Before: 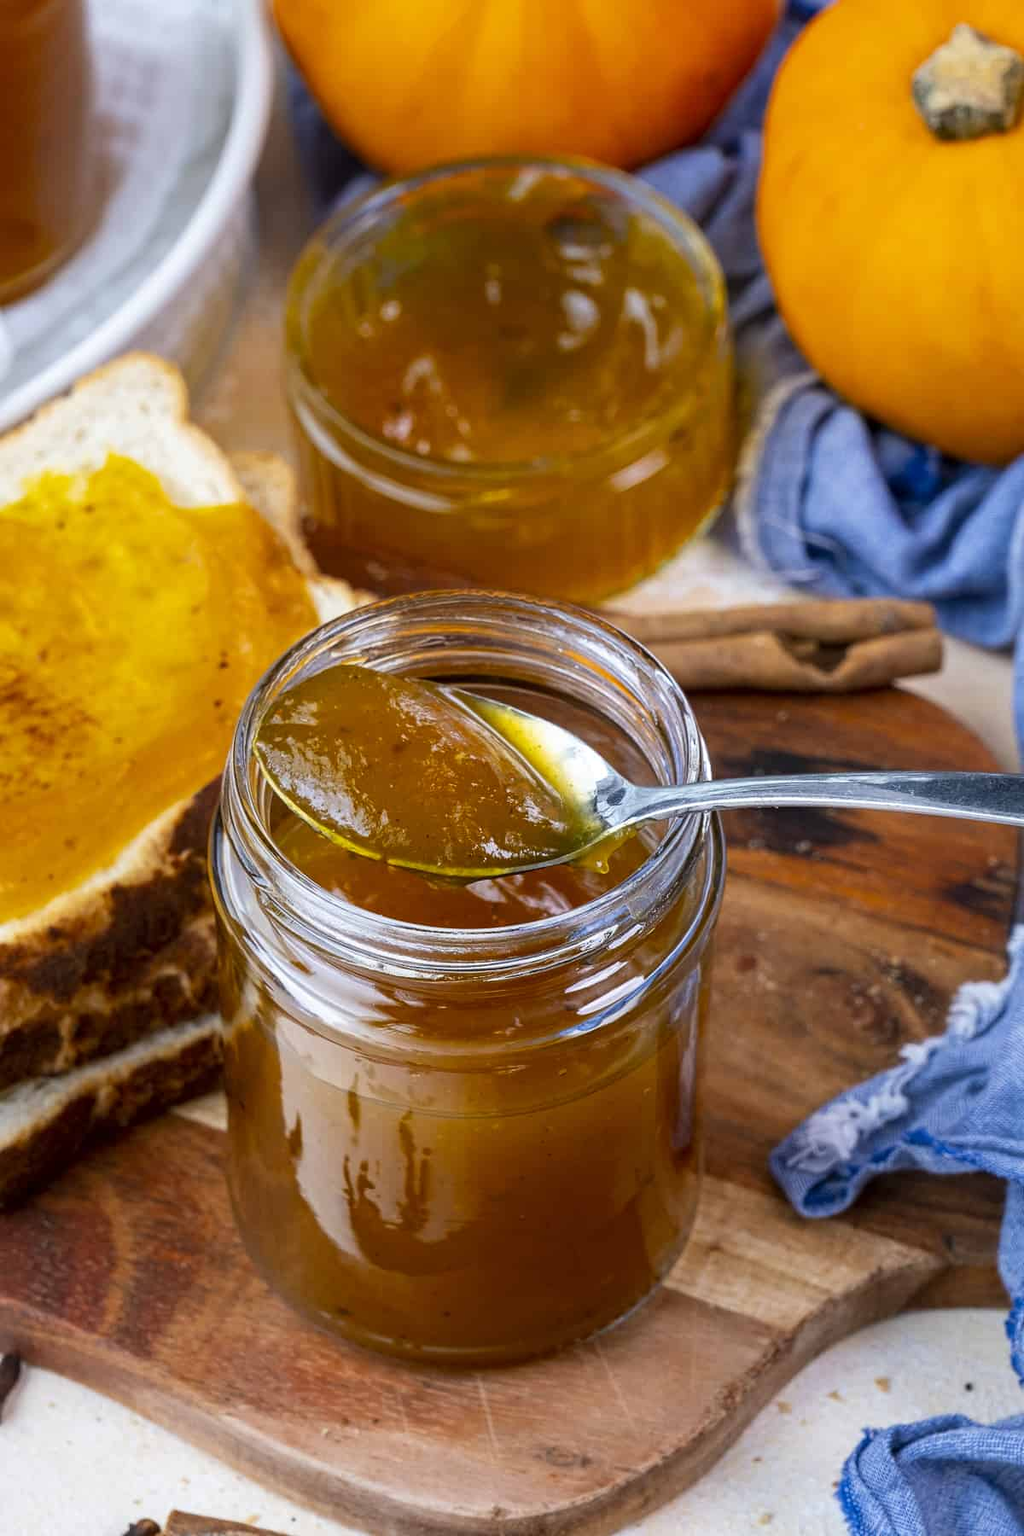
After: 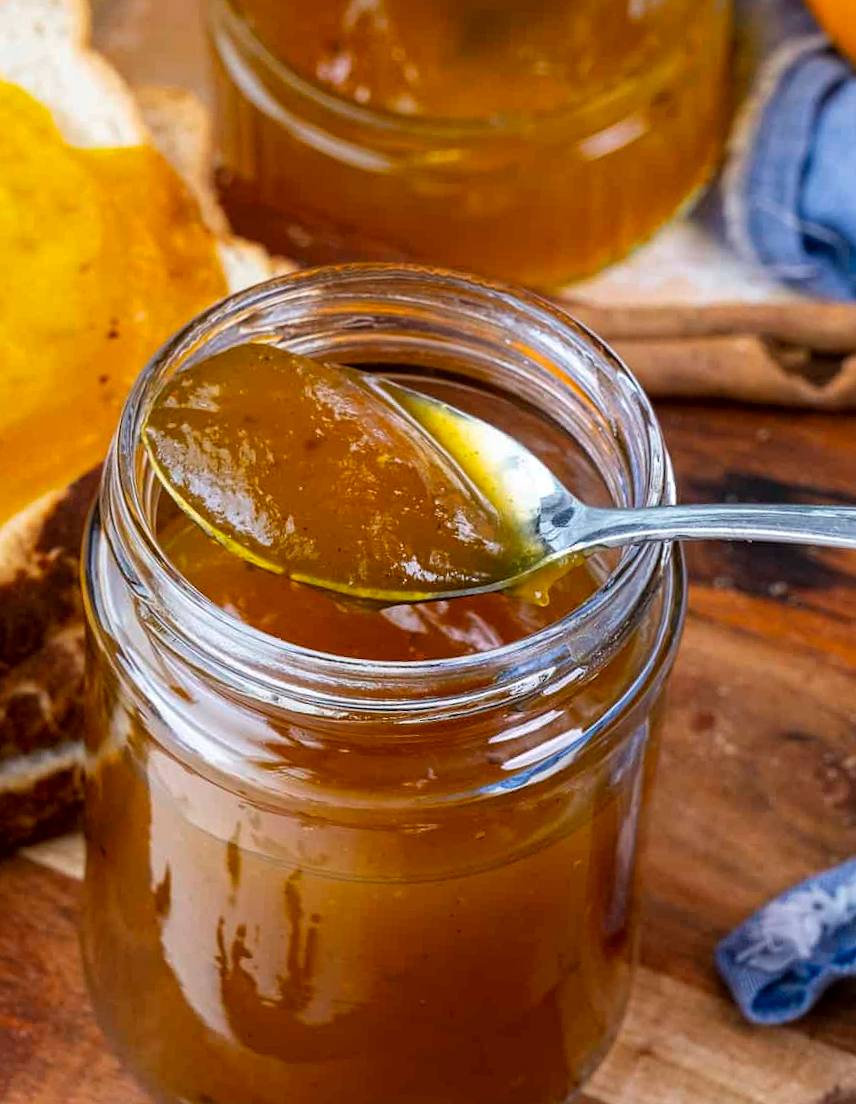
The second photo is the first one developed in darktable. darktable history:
crop and rotate: angle -3.53°, left 9.744%, top 21.164%, right 12.465%, bottom 11.901%
